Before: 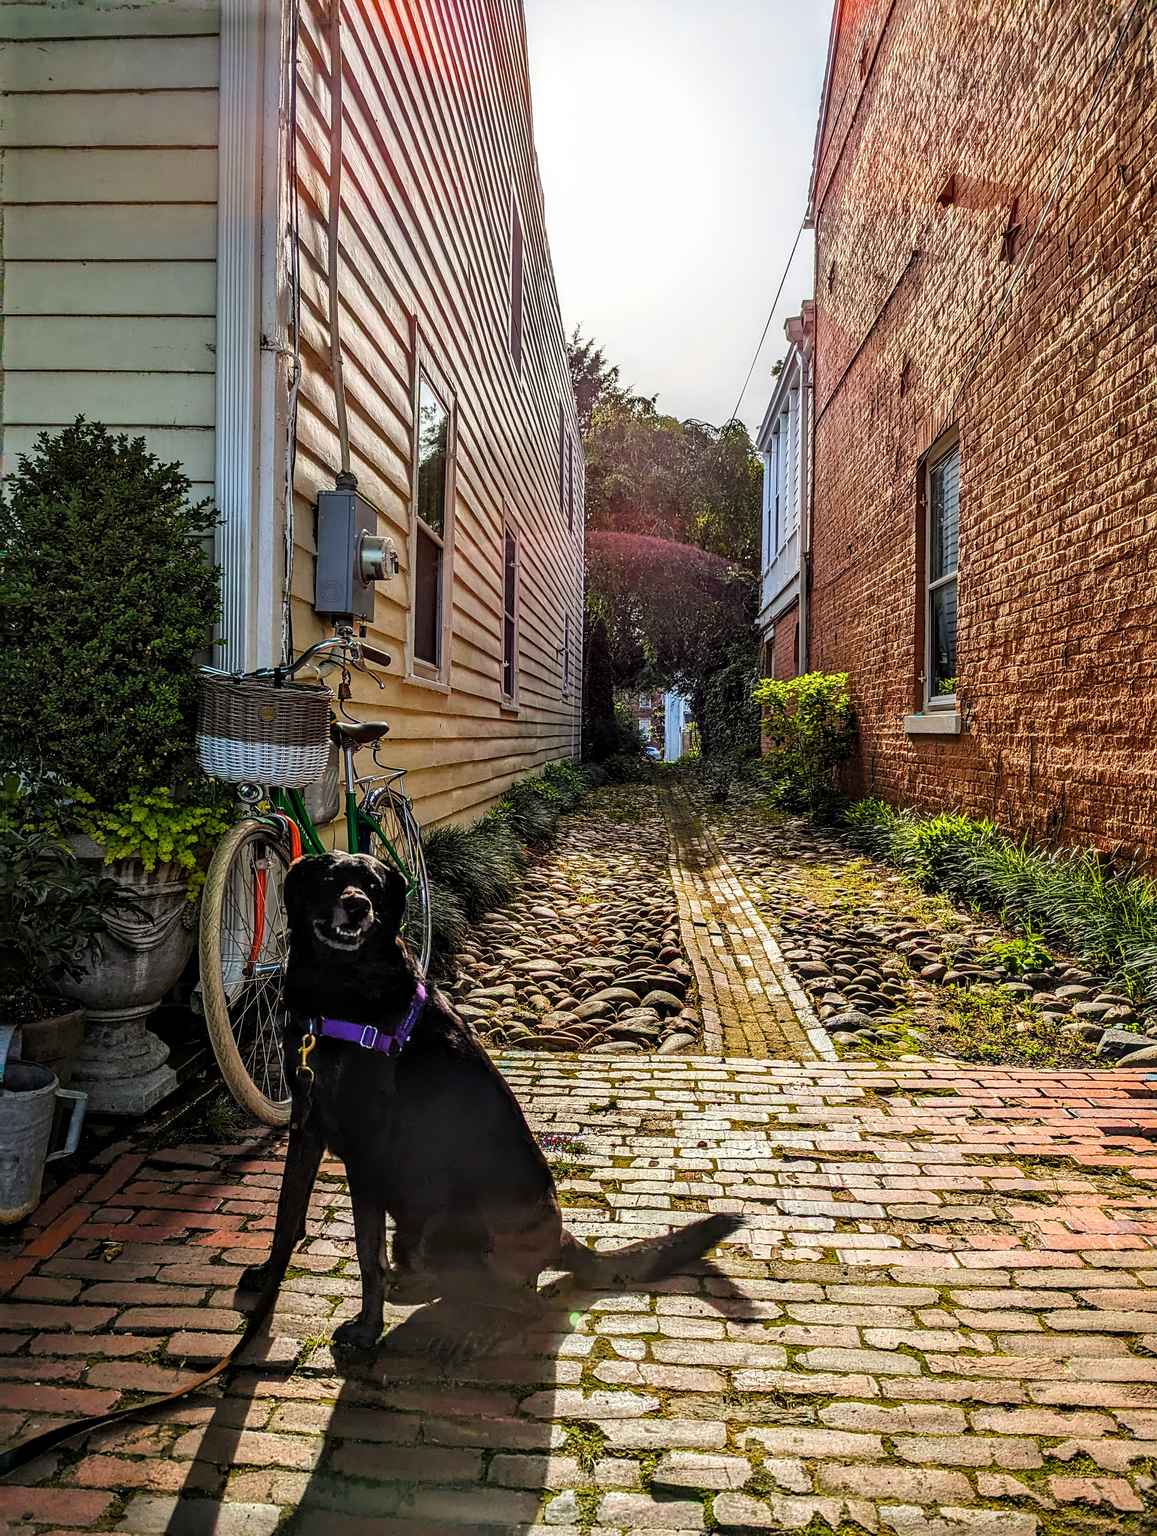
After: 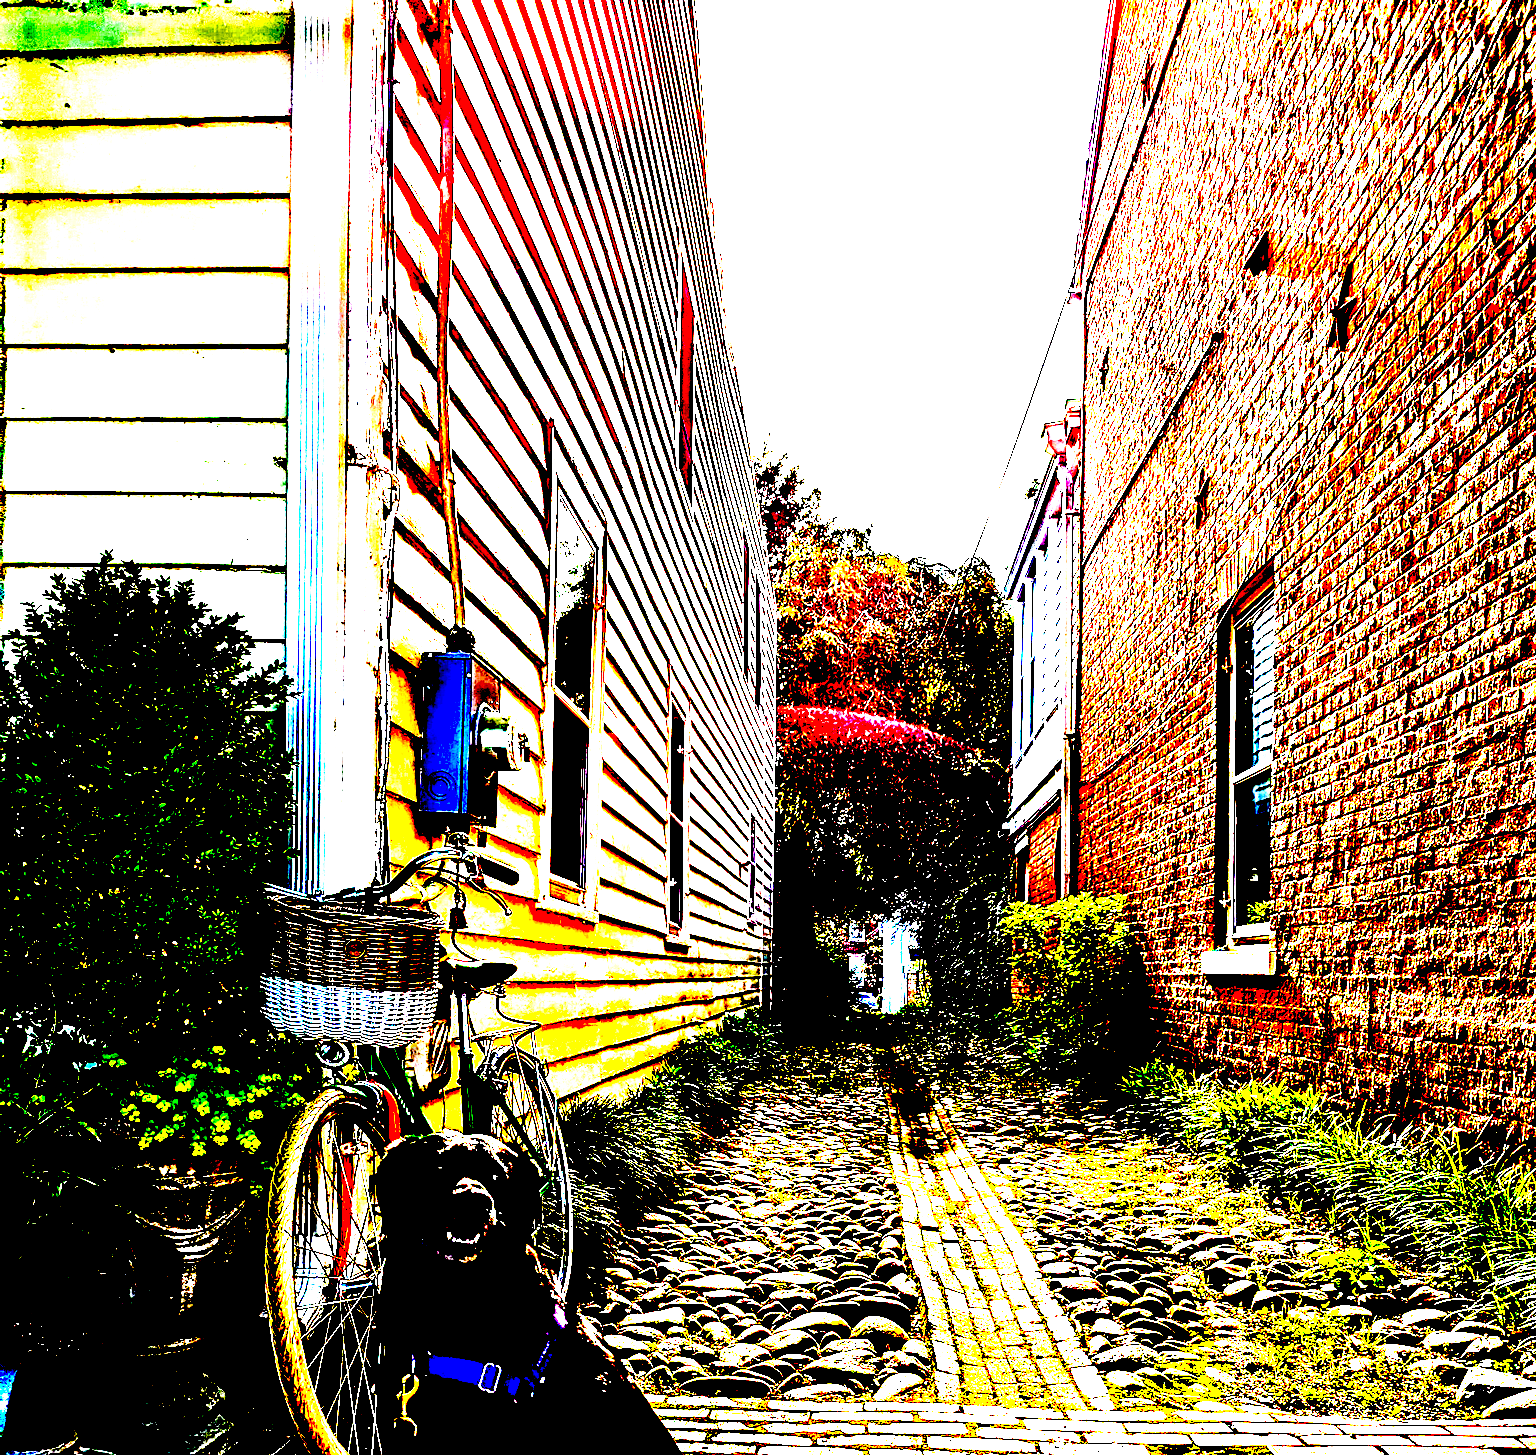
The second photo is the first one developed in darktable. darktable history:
crop: right 0%, bottom 28.673%
exposure: black level correction 0.099, exposure 2.988 EV, compensate highlight preservation false
